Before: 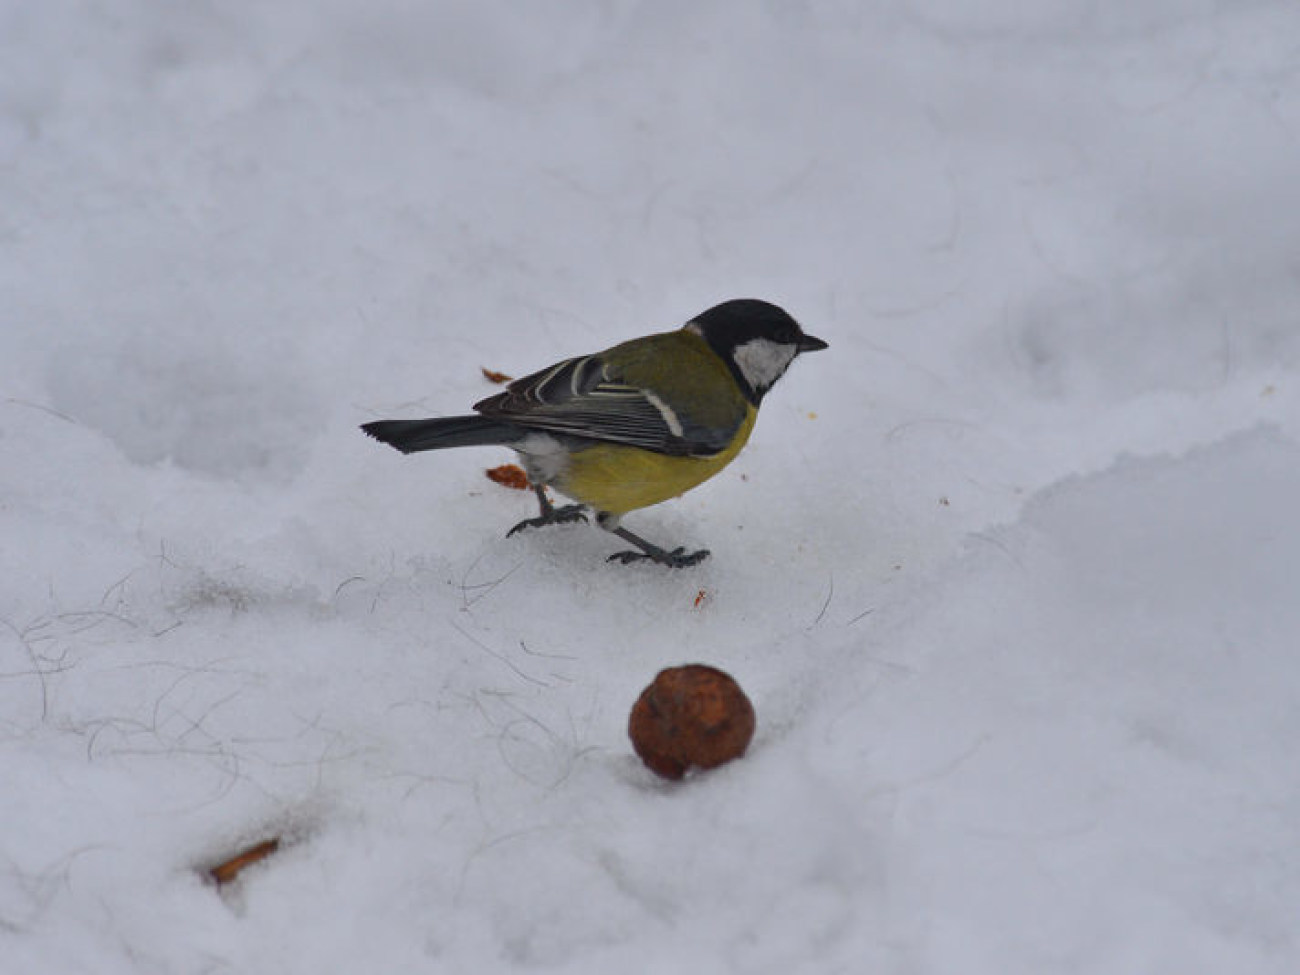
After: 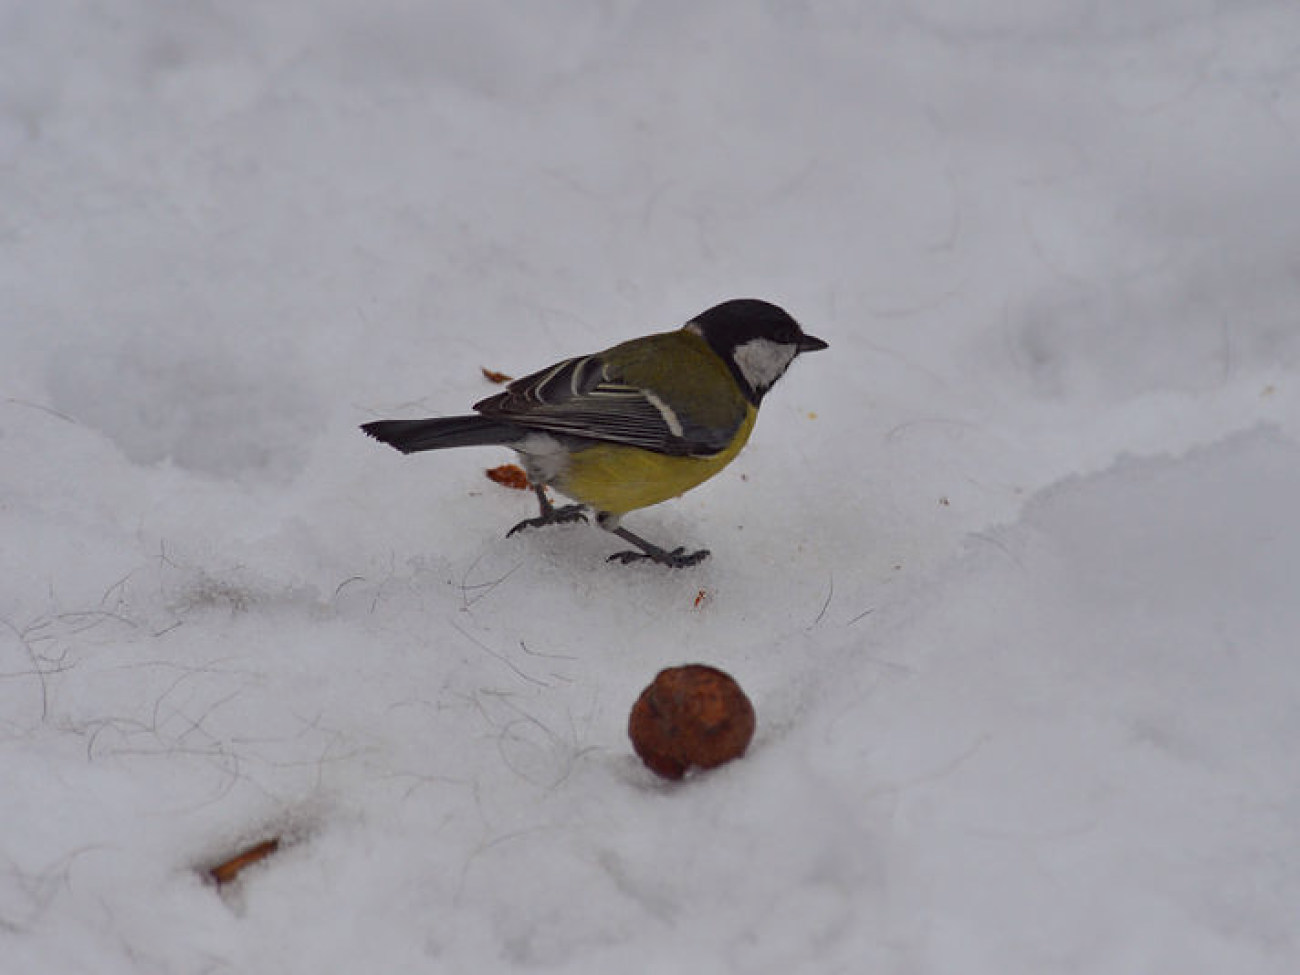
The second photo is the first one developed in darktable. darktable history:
exposure: black level correction 0.001, exposure -0.2 EV, compensate highlight preservation false
tone equalizer: on, module defaults
sharpen: amount 0.2
color correction: highlights a* -0.95, highlights b* 4.5, shadows a* 3.55
